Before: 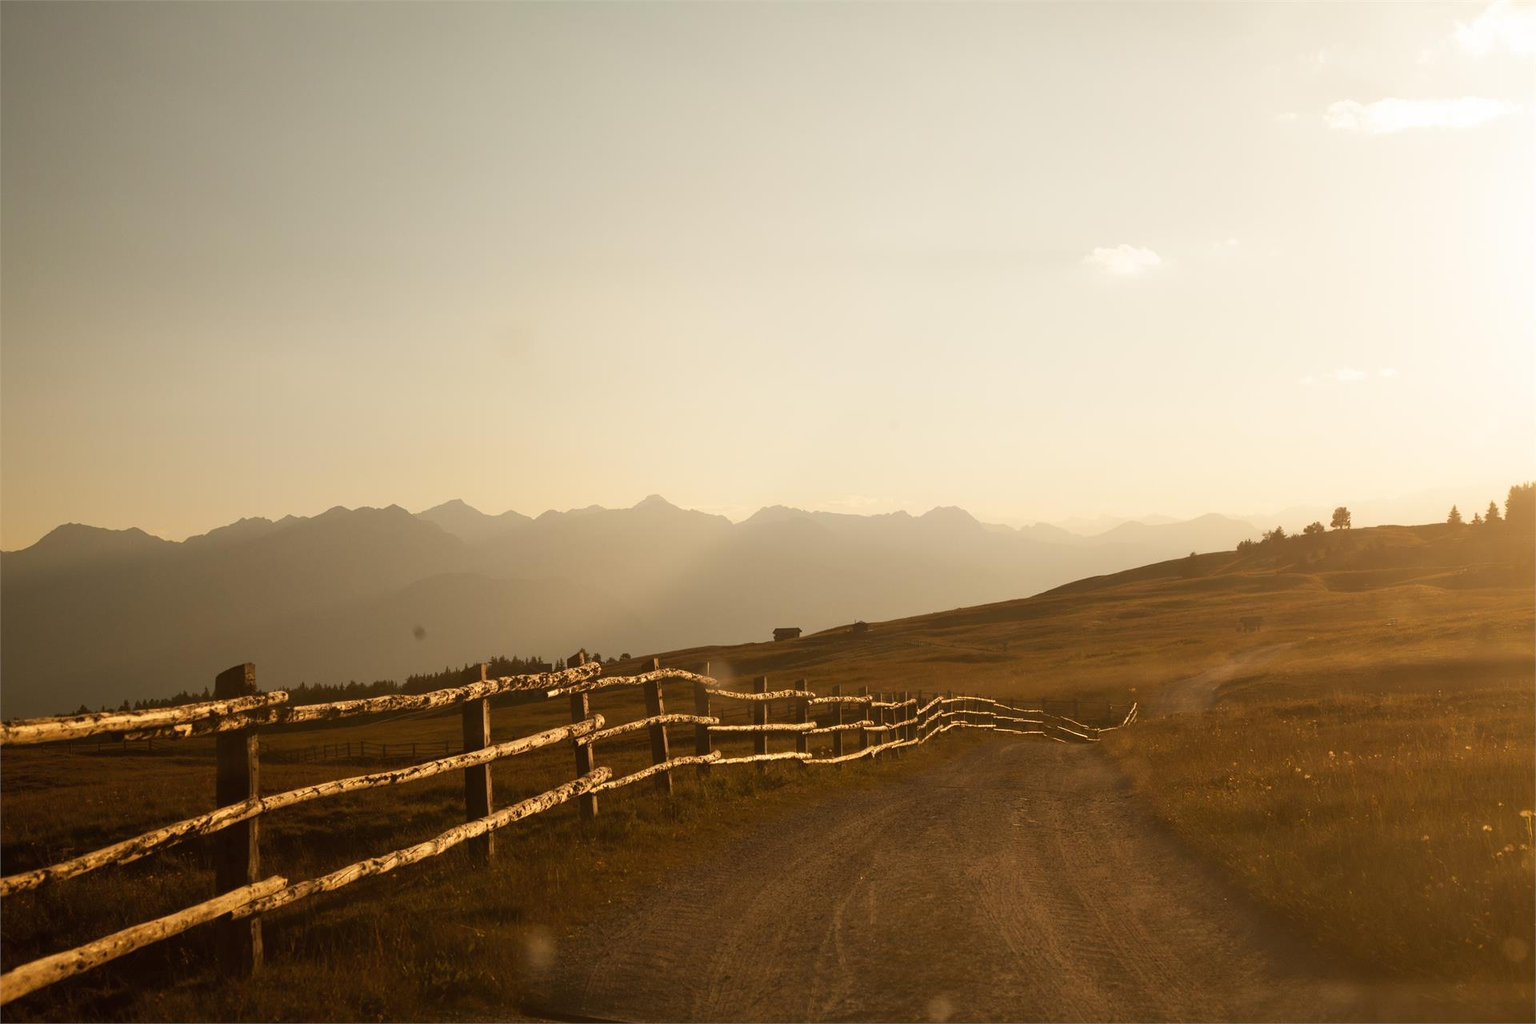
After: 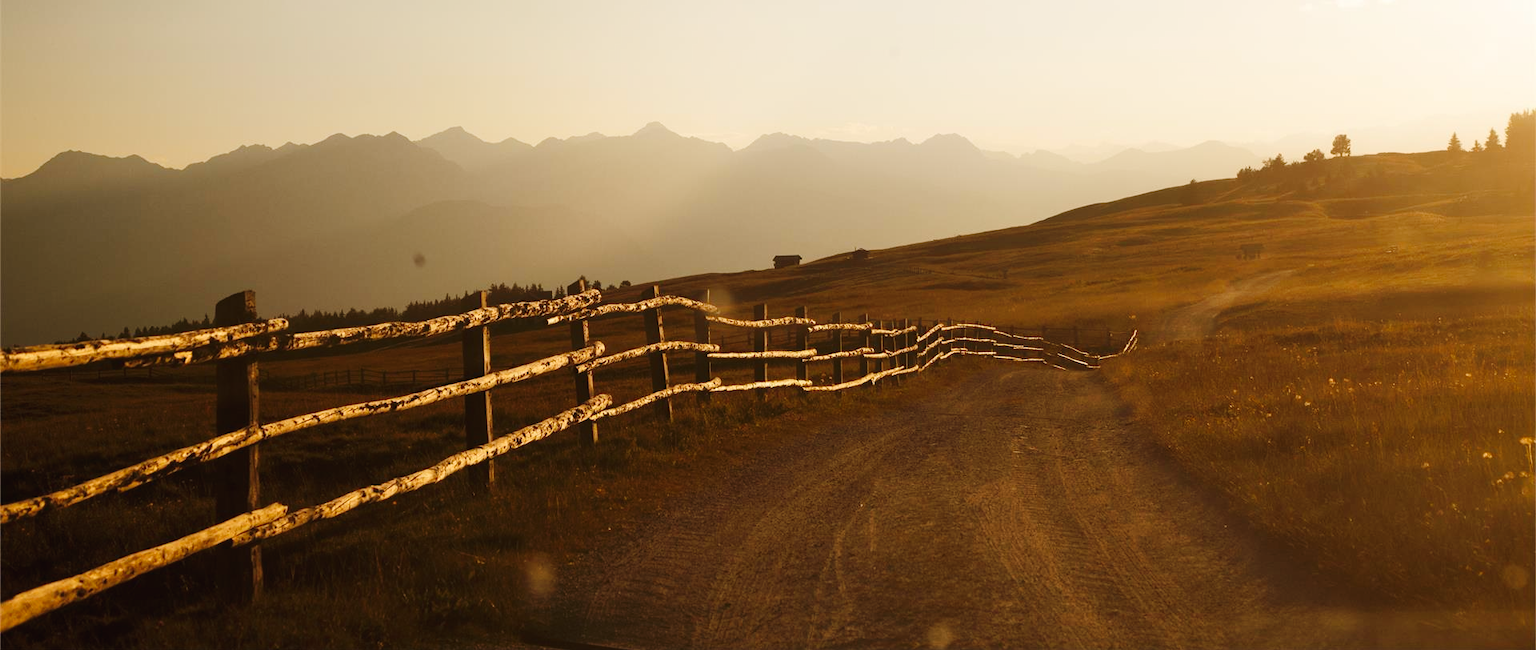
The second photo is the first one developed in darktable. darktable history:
tone curve: curves: ch0 [(0, 0) (0.003, 0.018) (0.011, 0.019) (0.025, 0.024) (0.044, 0.037) (0.069, 0.053) (0.1, 0.075) (0.136, 0.105) (0.177, 0.136) (0.224, 0.179) (0.277, 0.244) (0.335, 0.319) (0.399, 0.4) (0.468, 0.495) (0.543, 0.58) (0.623, 0.671) (0.709, 0.757) (0.801, 0.838) (0.898, 0.913) (1, 1)], preserve colors none
crop and rotate: top 36.426%
